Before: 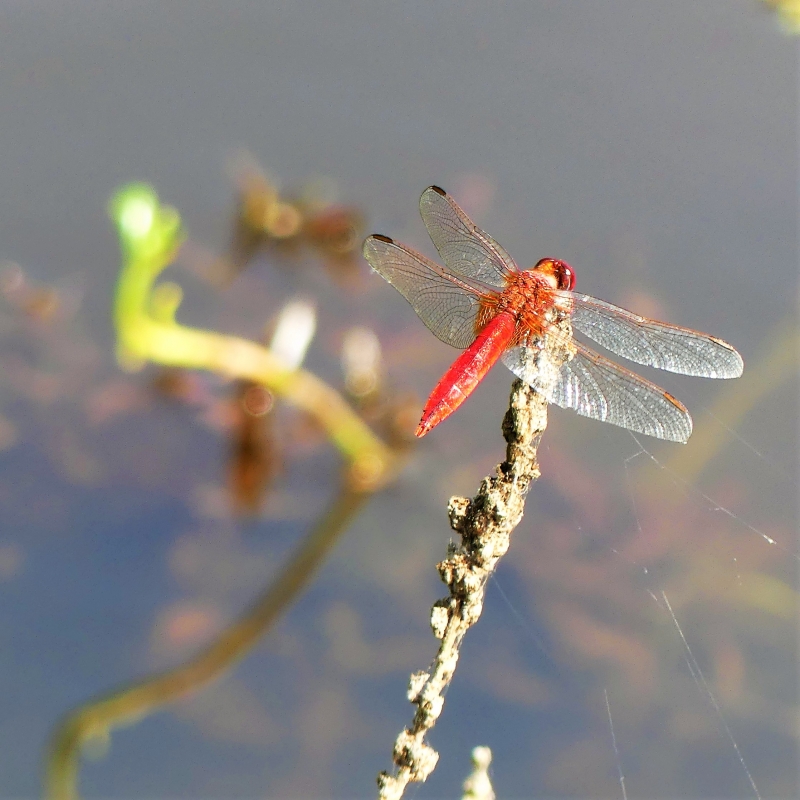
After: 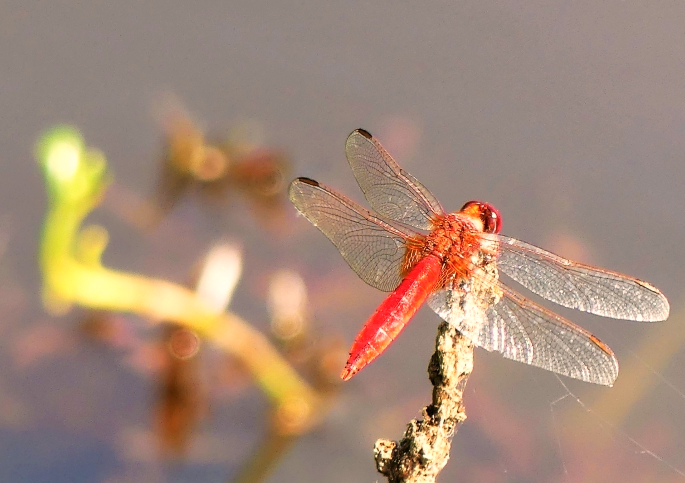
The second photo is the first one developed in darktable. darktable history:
crop and rotate: left 9.345%, top 7.22%, right 4.982%, bottom 32.331%
white balance: red 1.127, blue 0.943
